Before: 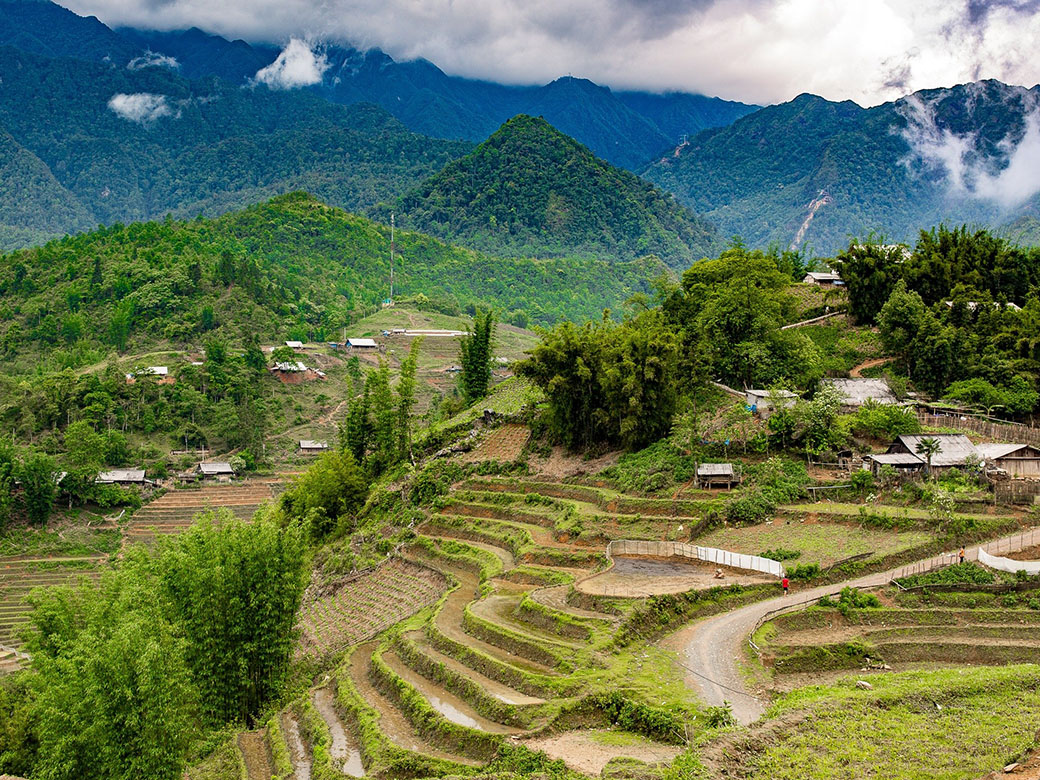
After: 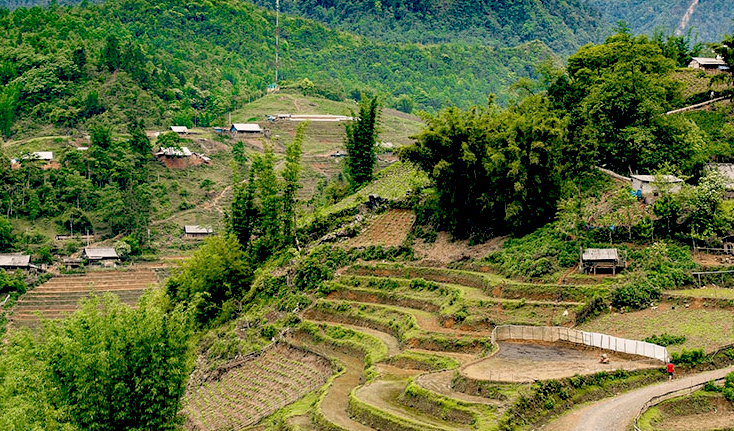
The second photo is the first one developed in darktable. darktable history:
contrast brightness saturation: saturation -0.05
color balance: lift [0.975, 0.993, 1, 1.015], gamma [1.1, 1, 1, 0.945], gain [1, 1.04, 1, 0.95]
crop: left 11.123%, top 27.61%, right 18.3%, bottom 17.034%
